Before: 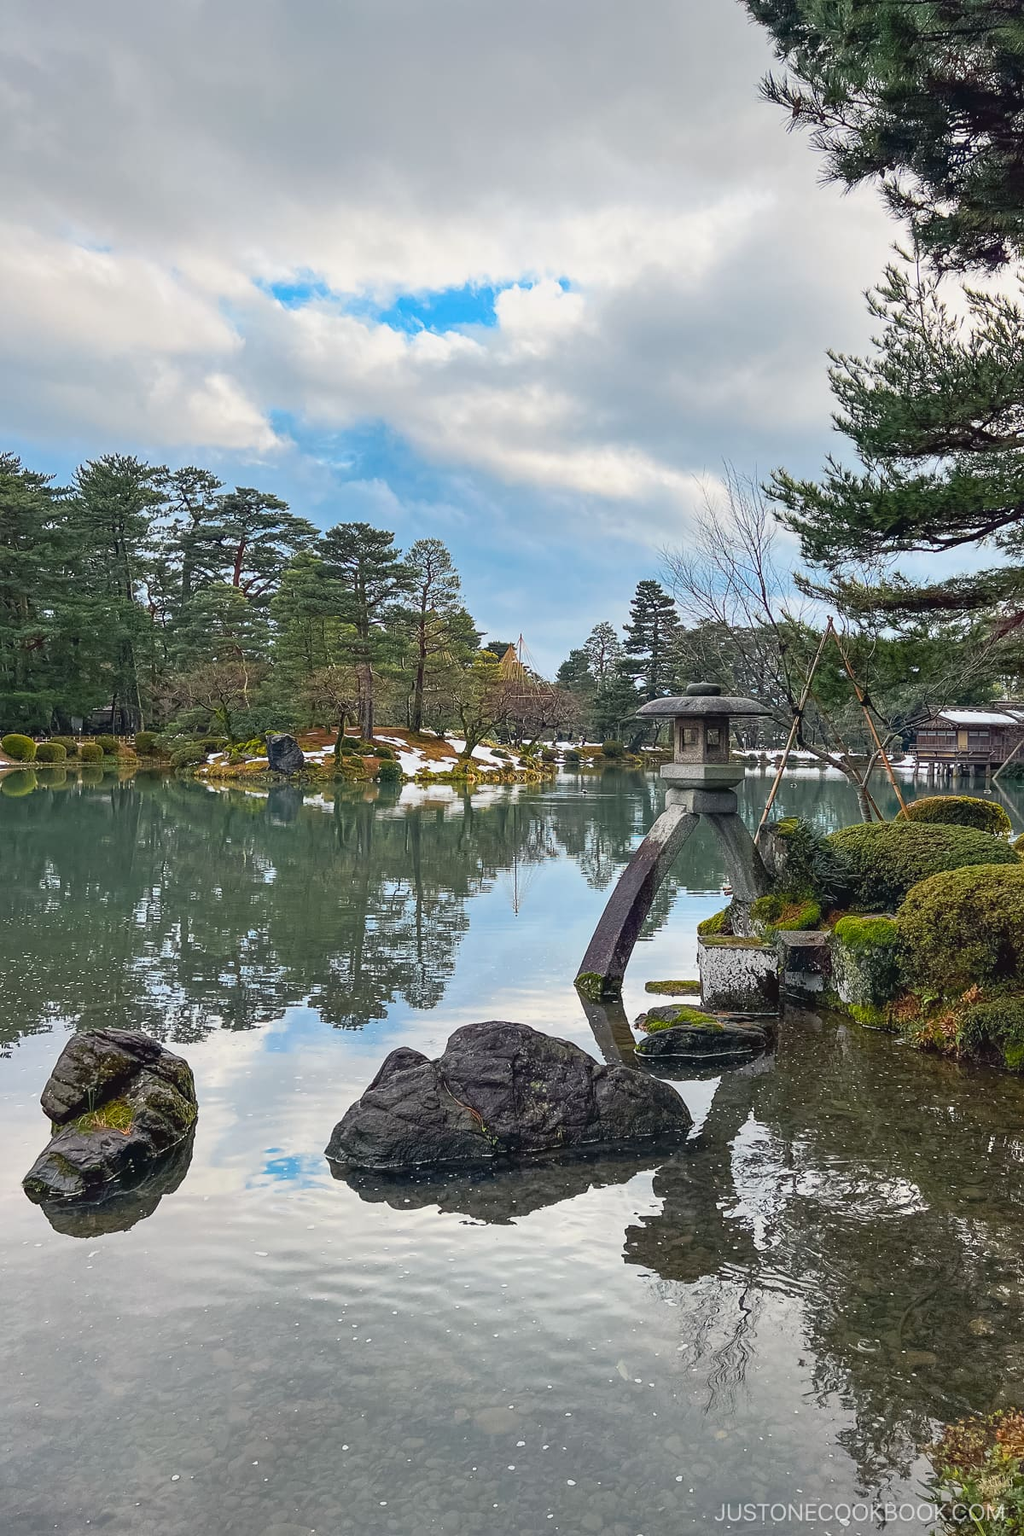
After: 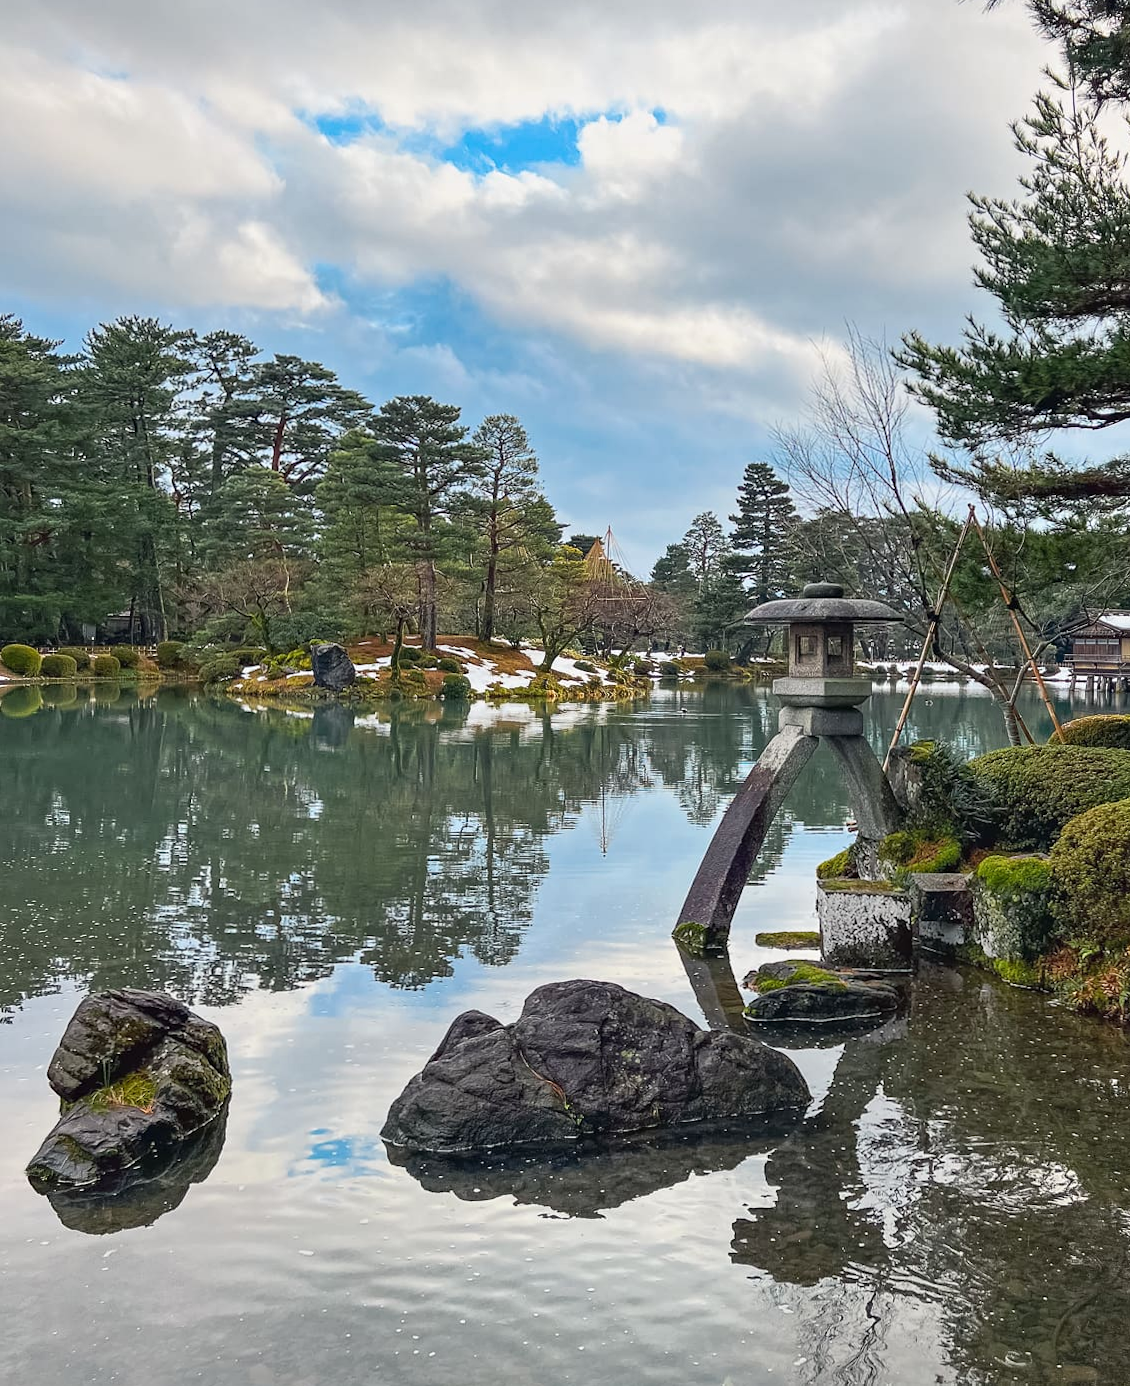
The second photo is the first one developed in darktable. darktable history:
crop and rotate: angle 0.097°, top 11.997%, right 5.561%, bottom 10.796%
contrast equalizer: y [[0.5, 0.501, 0.532, 0.538, 0.54, 0.541], [0.5 ×6], [0.5 ×6], [0 ×6], [0 ×6]], mix 0.549
